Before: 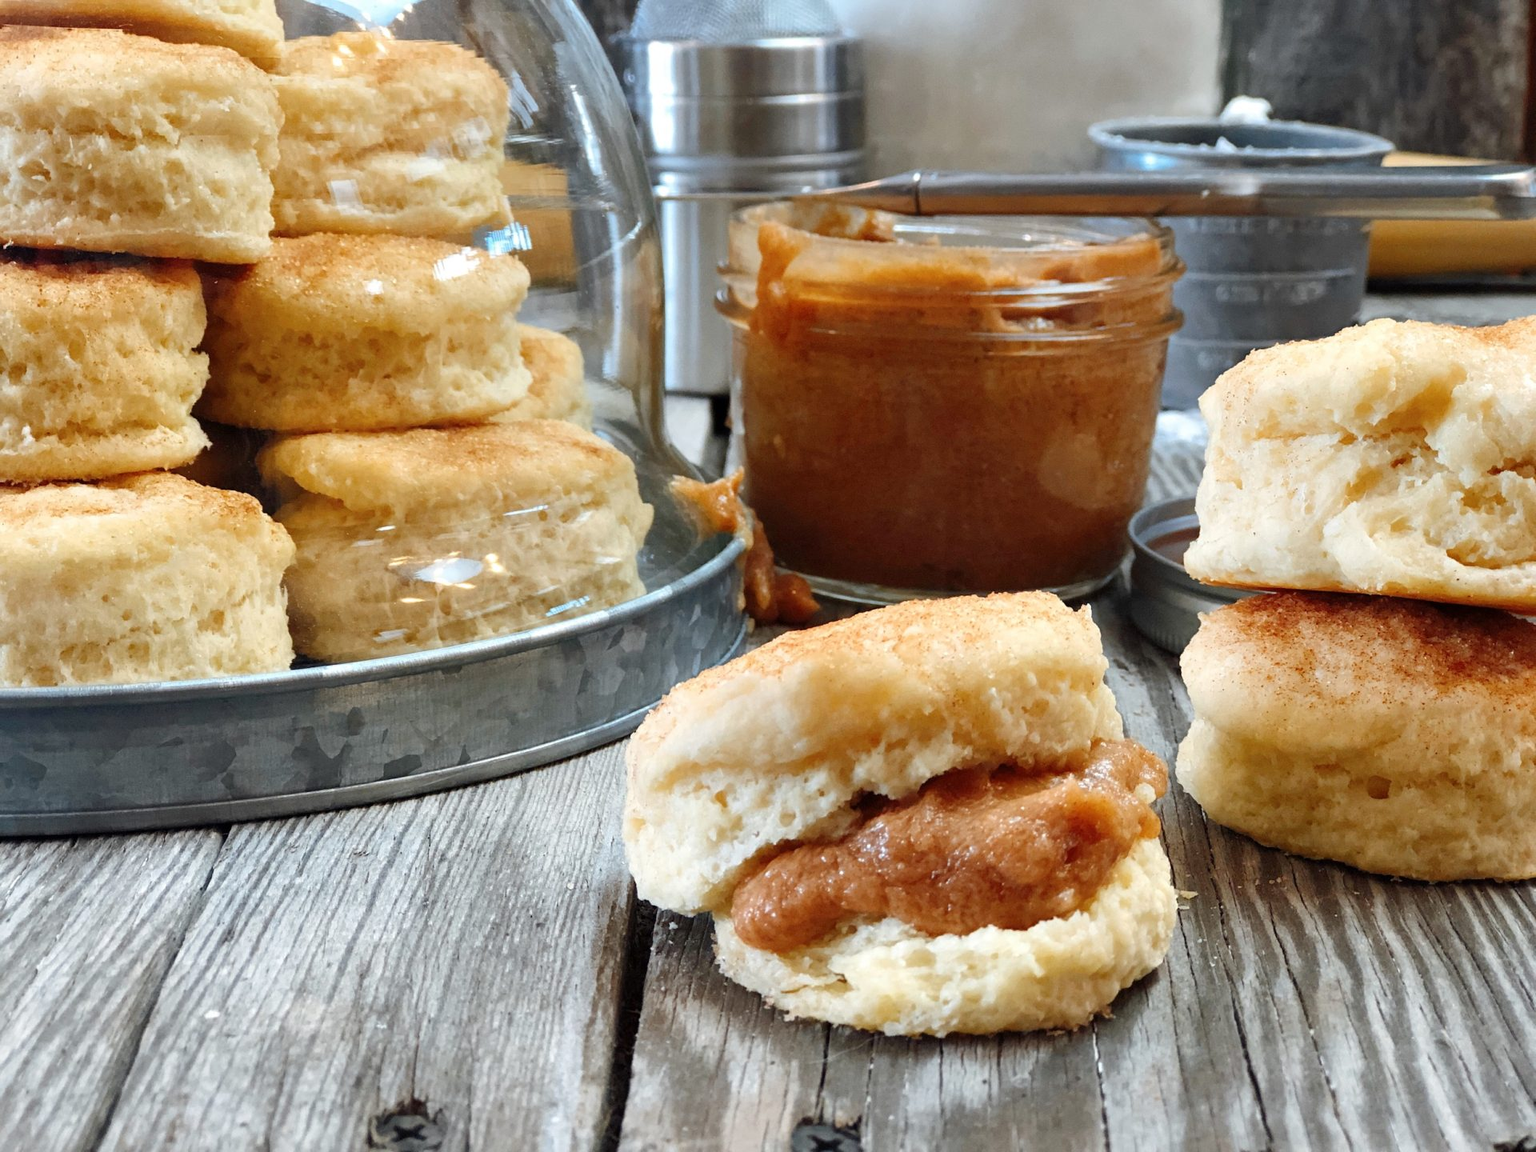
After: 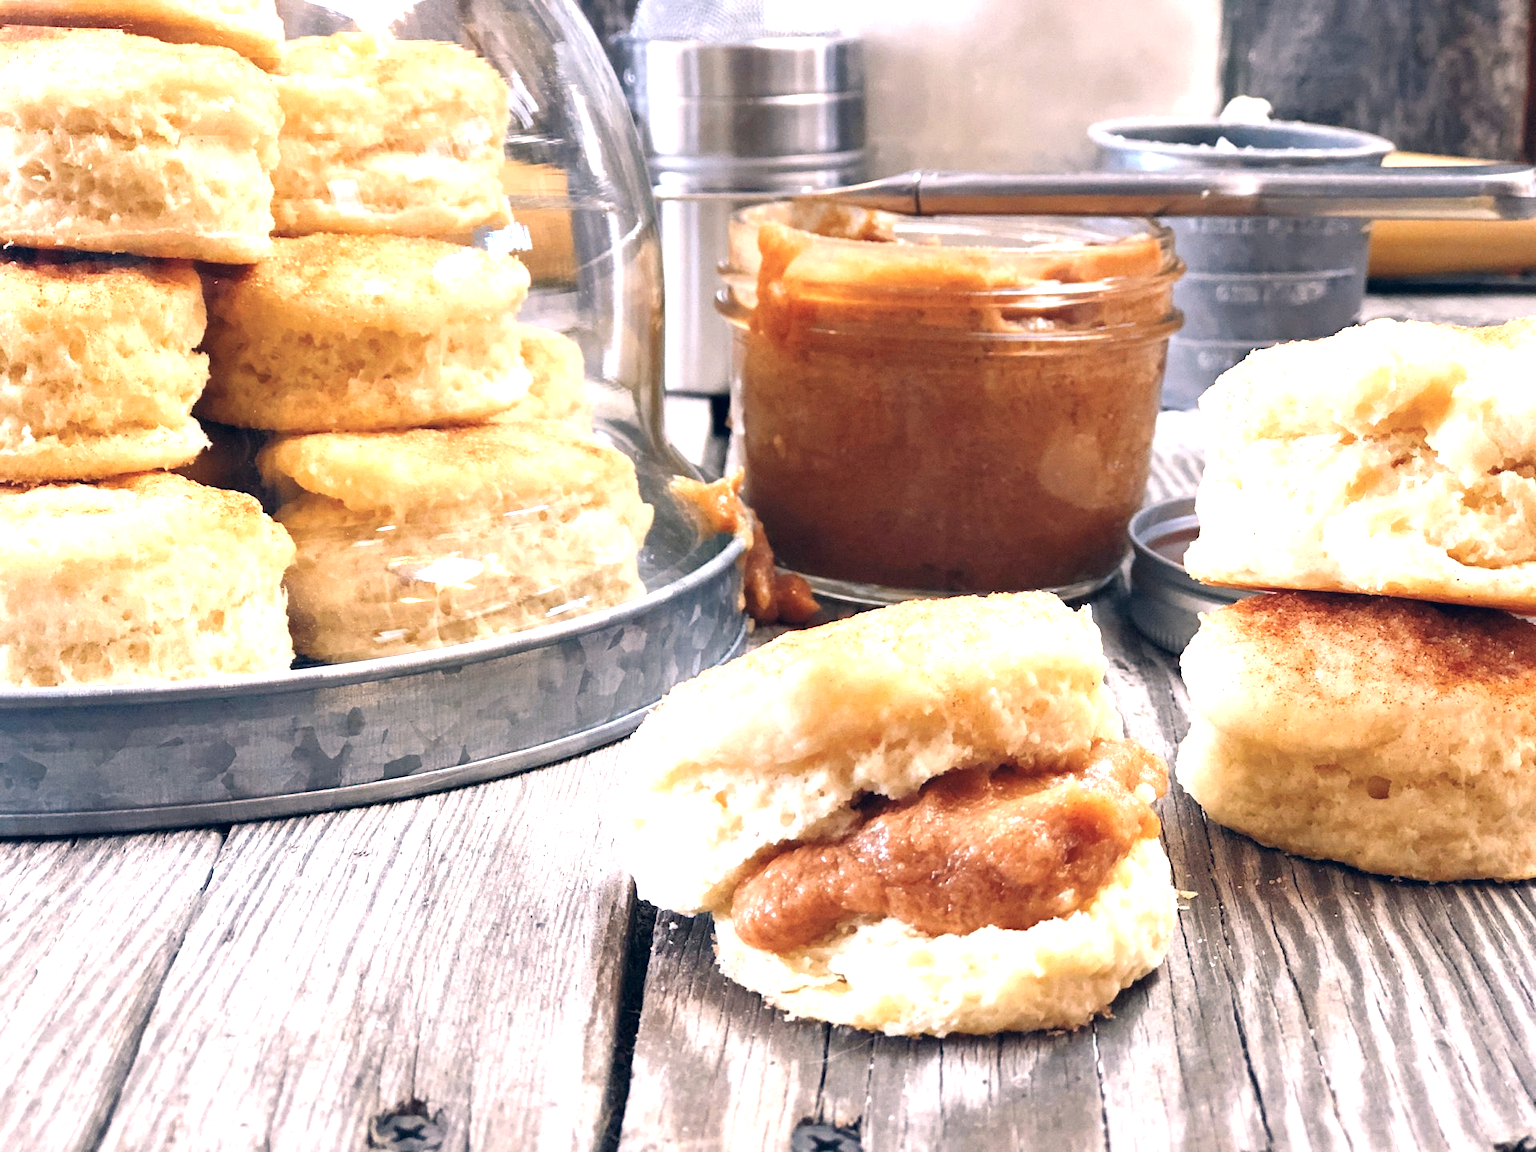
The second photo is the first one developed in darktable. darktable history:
color correction: highlights a* 13.99, highlights b* 5.66, shadows a* -5.8, shadows b* -15.85, saturation 0.831
exposure: black level correction 0, exposure 1.102 EV, compensate highlight preservation false
